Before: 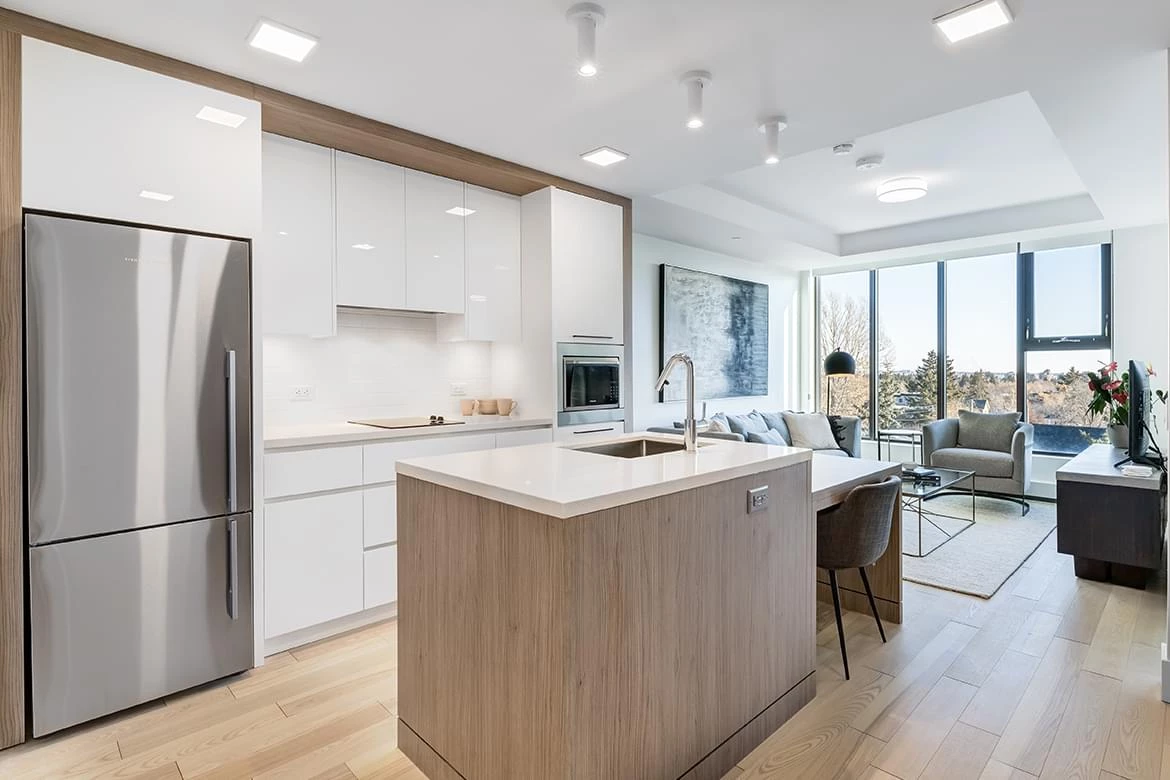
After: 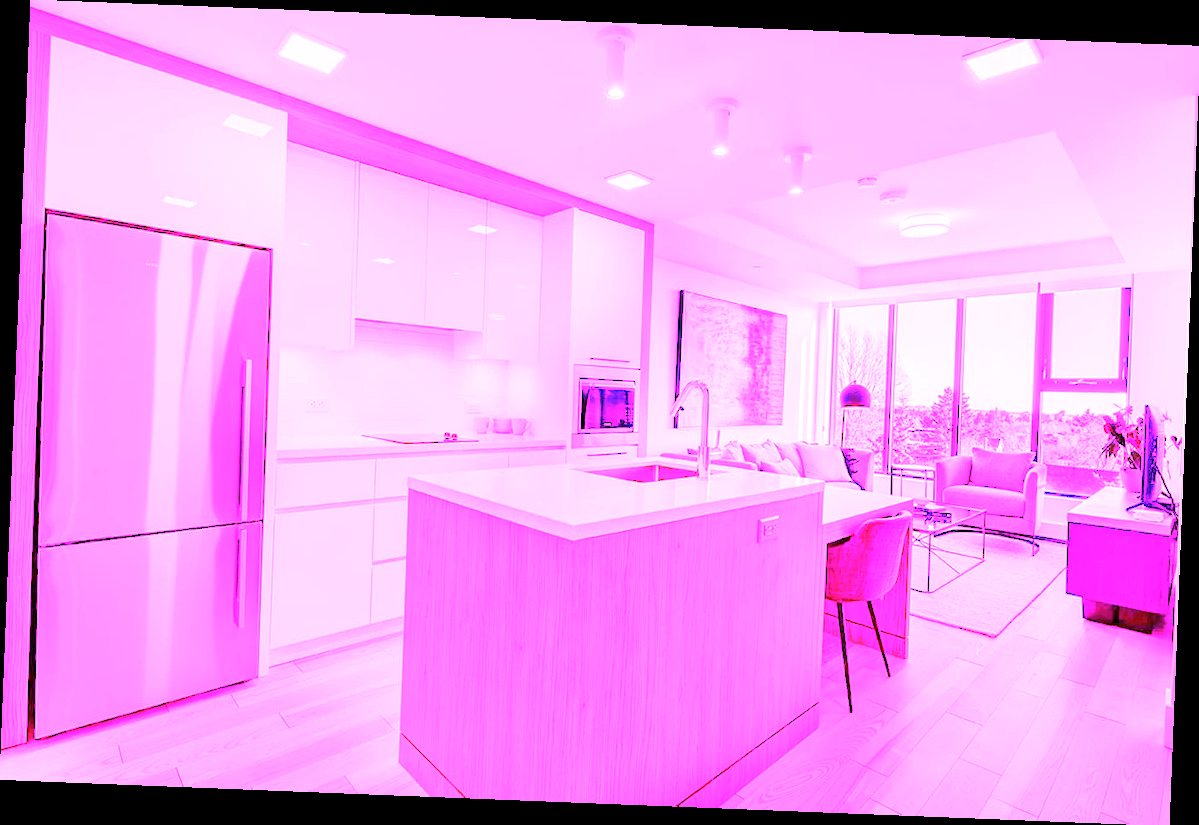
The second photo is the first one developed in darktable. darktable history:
rotate and perspective: rotation 2.27°, automatic cropping off
white balance: red 8, blue 8
